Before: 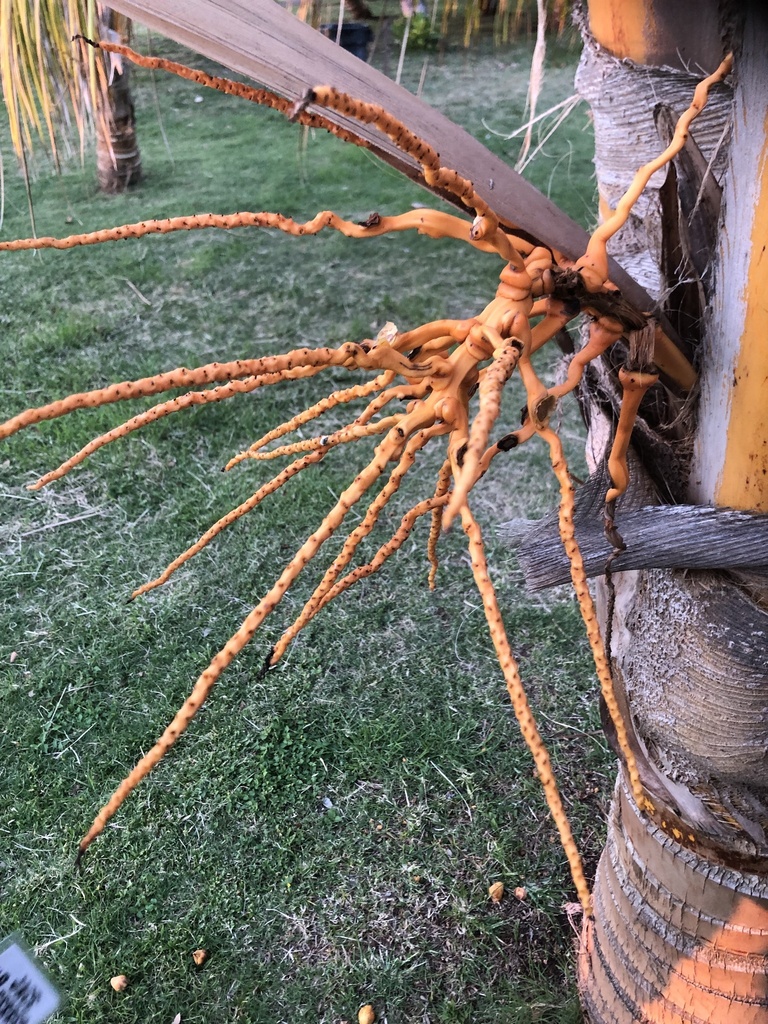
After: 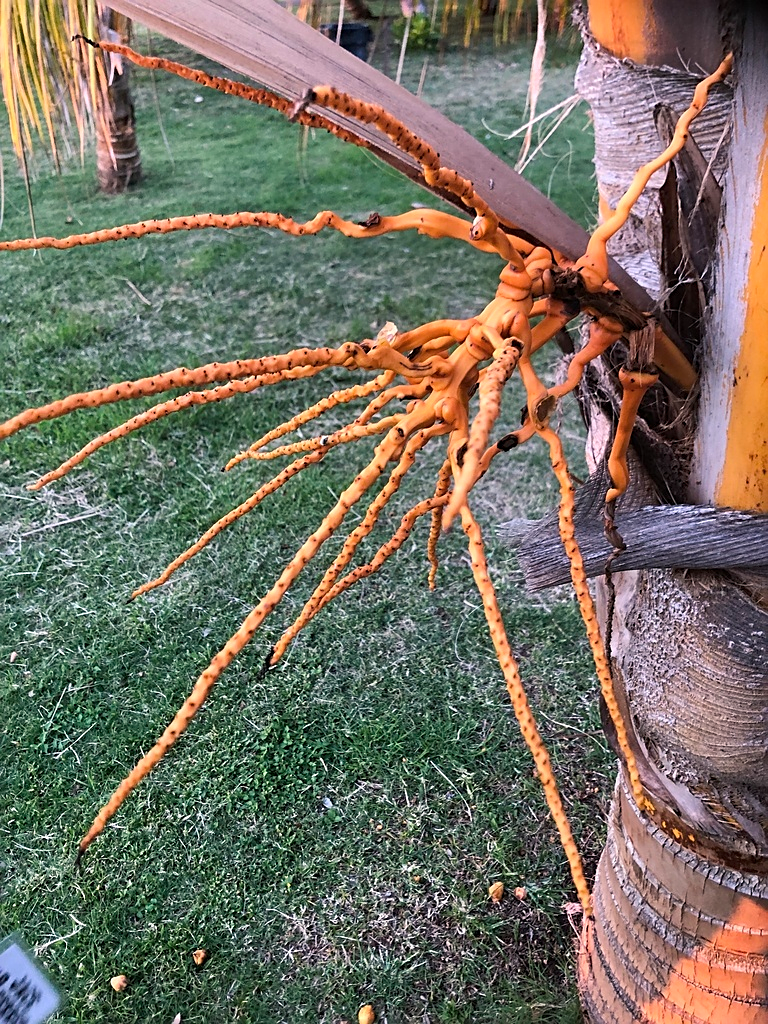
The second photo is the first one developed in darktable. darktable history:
sharpen: on, module defaults
color balance rgb: highlights gain › chroma 1.118%, highlights gain › hue 52.95°, linear chroma grading › mid-tones 7.451%, perceptual saturation grading › global saturation 0.537%, global vibrance 20%
